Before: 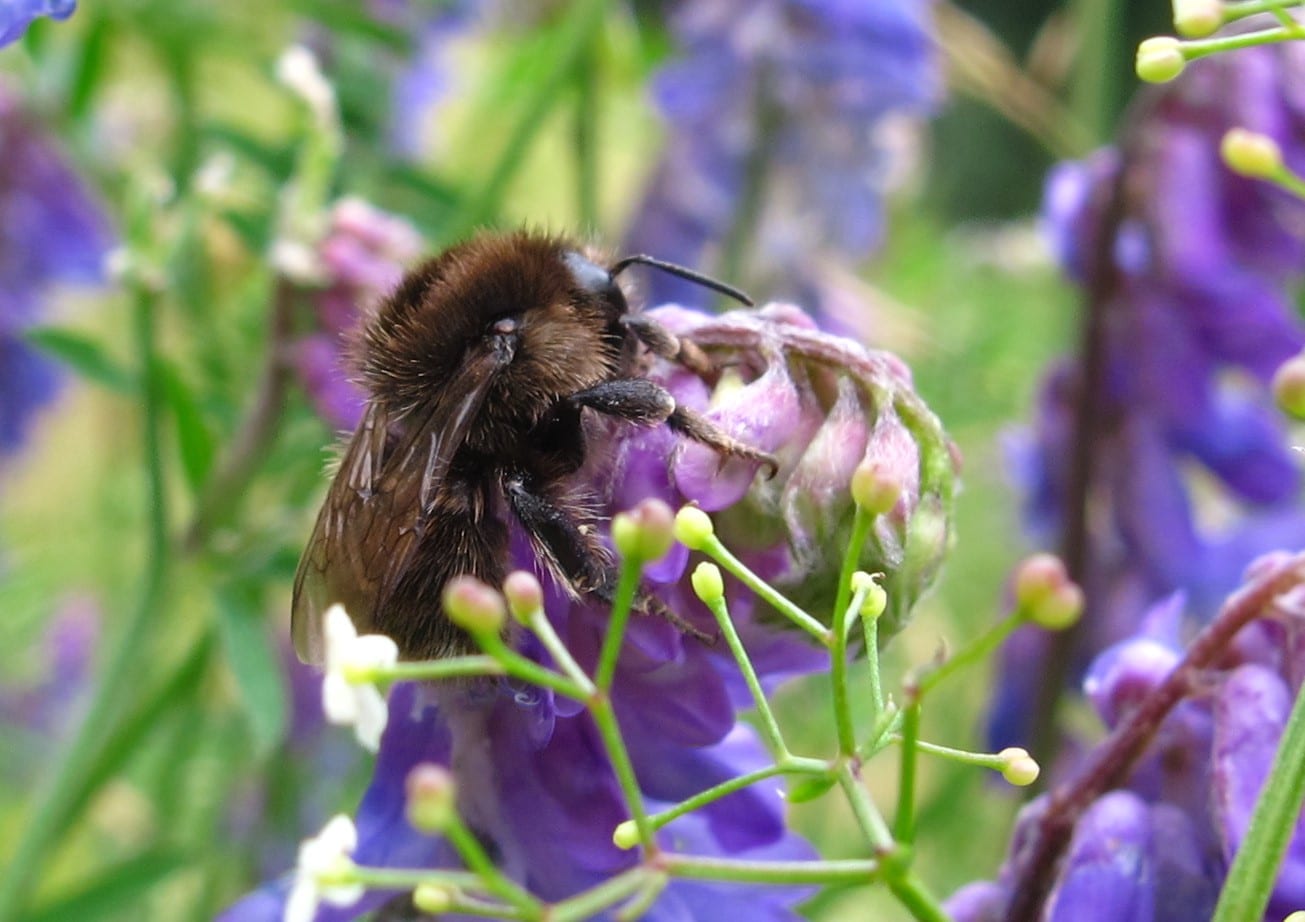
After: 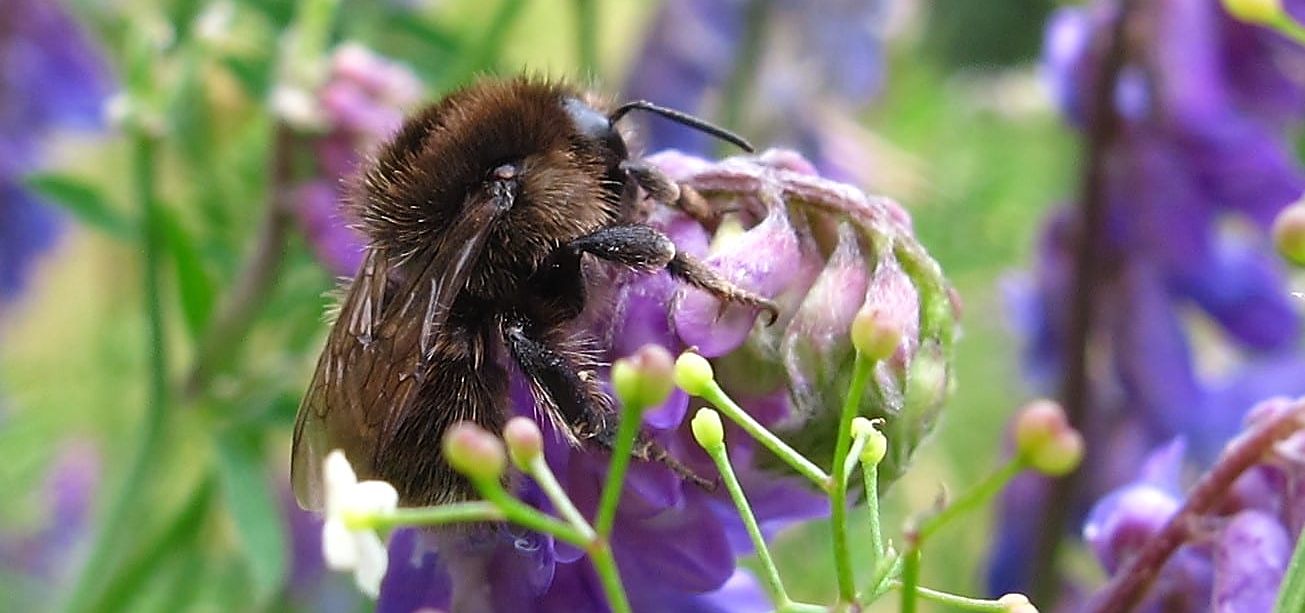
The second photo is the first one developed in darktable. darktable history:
crop: top 16.727%, bottom 16.727%
sharpen: radius 1.4, amount 1.25, threshold 0.7
